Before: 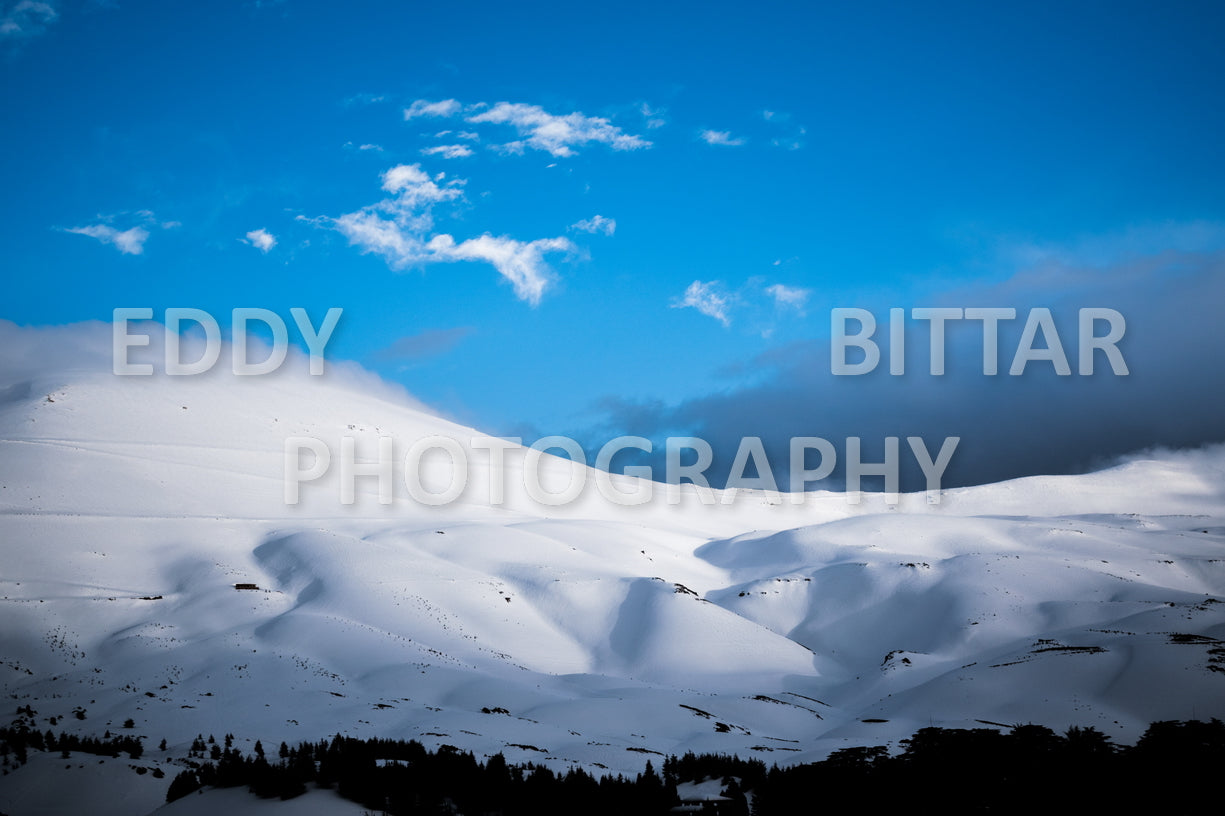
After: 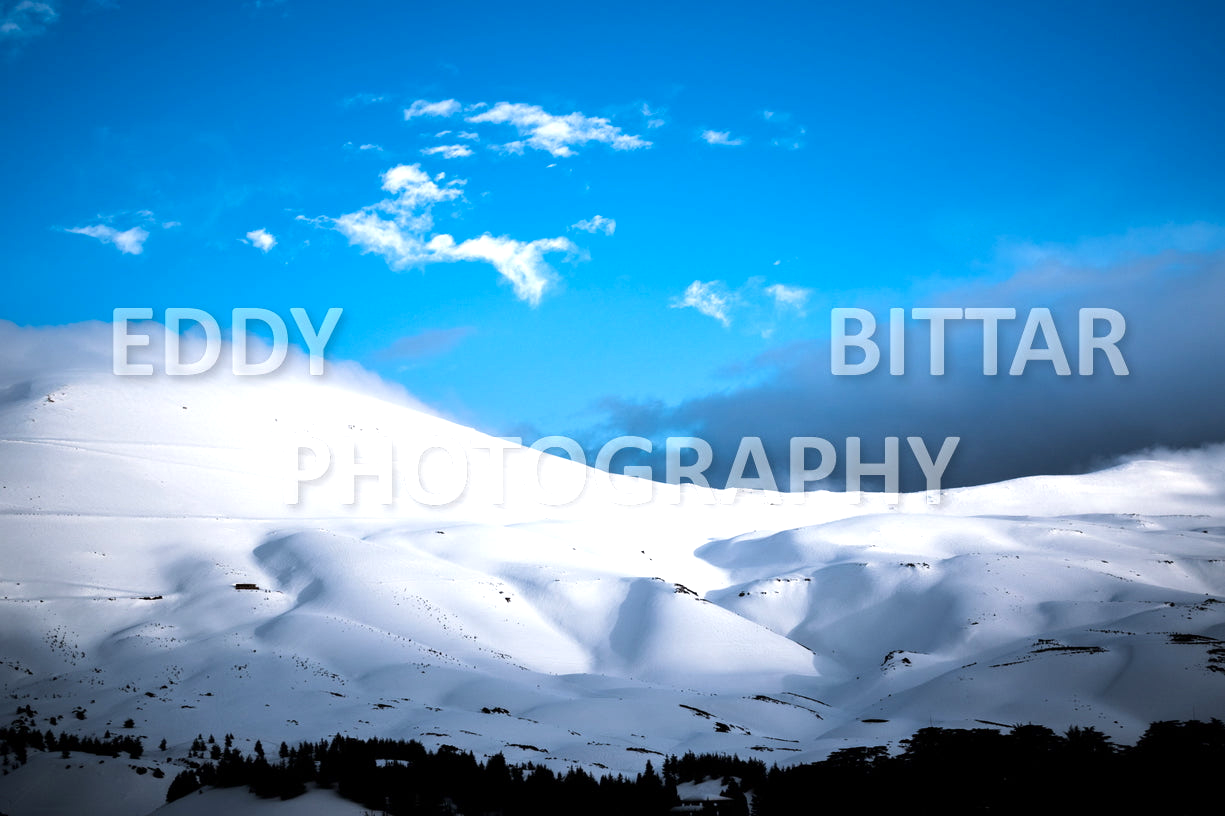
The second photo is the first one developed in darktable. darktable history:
exposure: exposure 0.6 EV, compensate highlight preservation false
contrast brightness saturation: contrast 0.03, brightness -0.04
